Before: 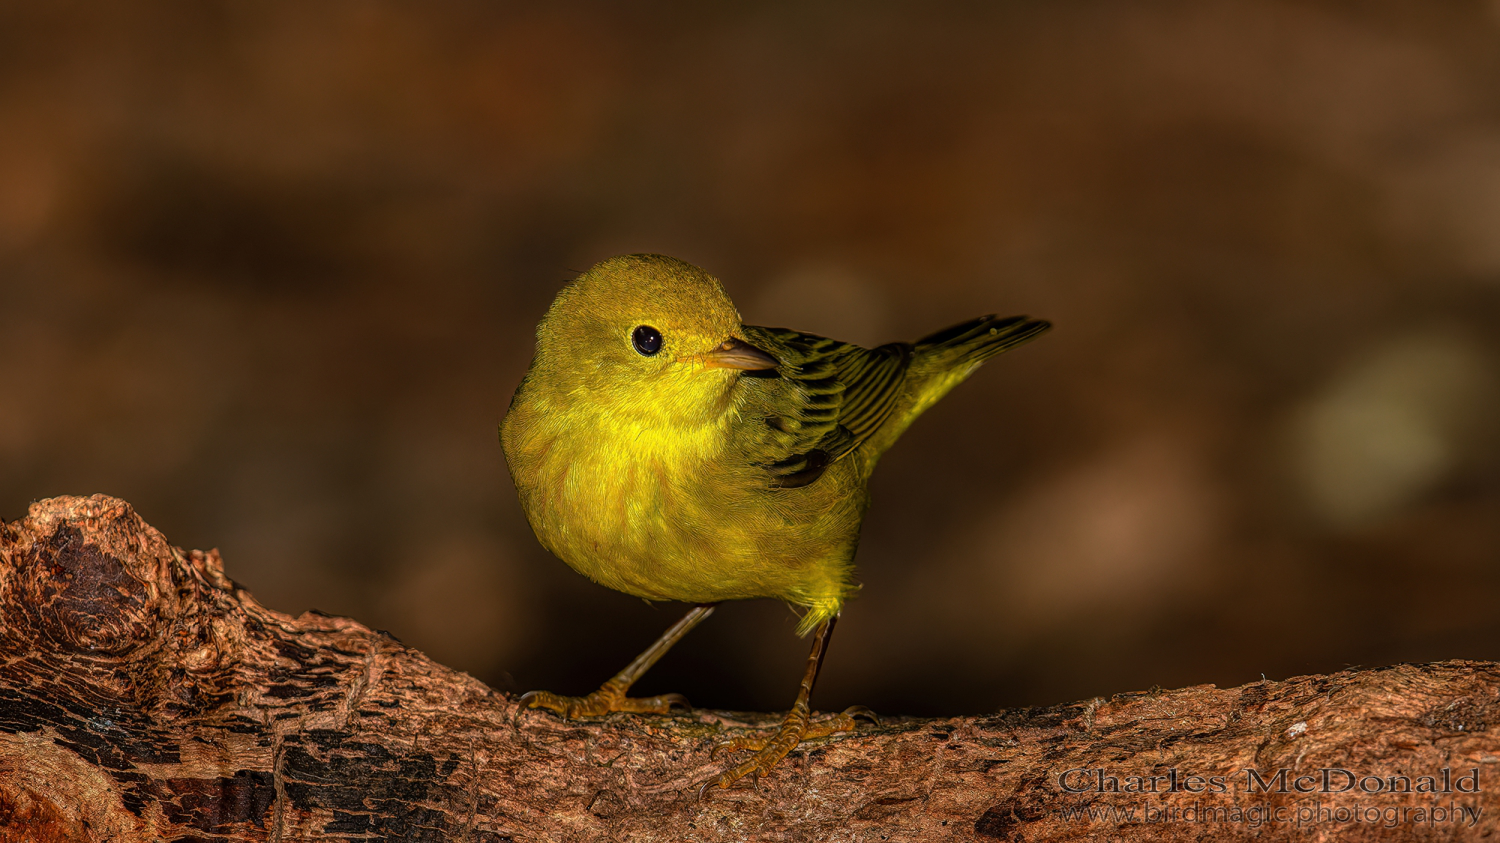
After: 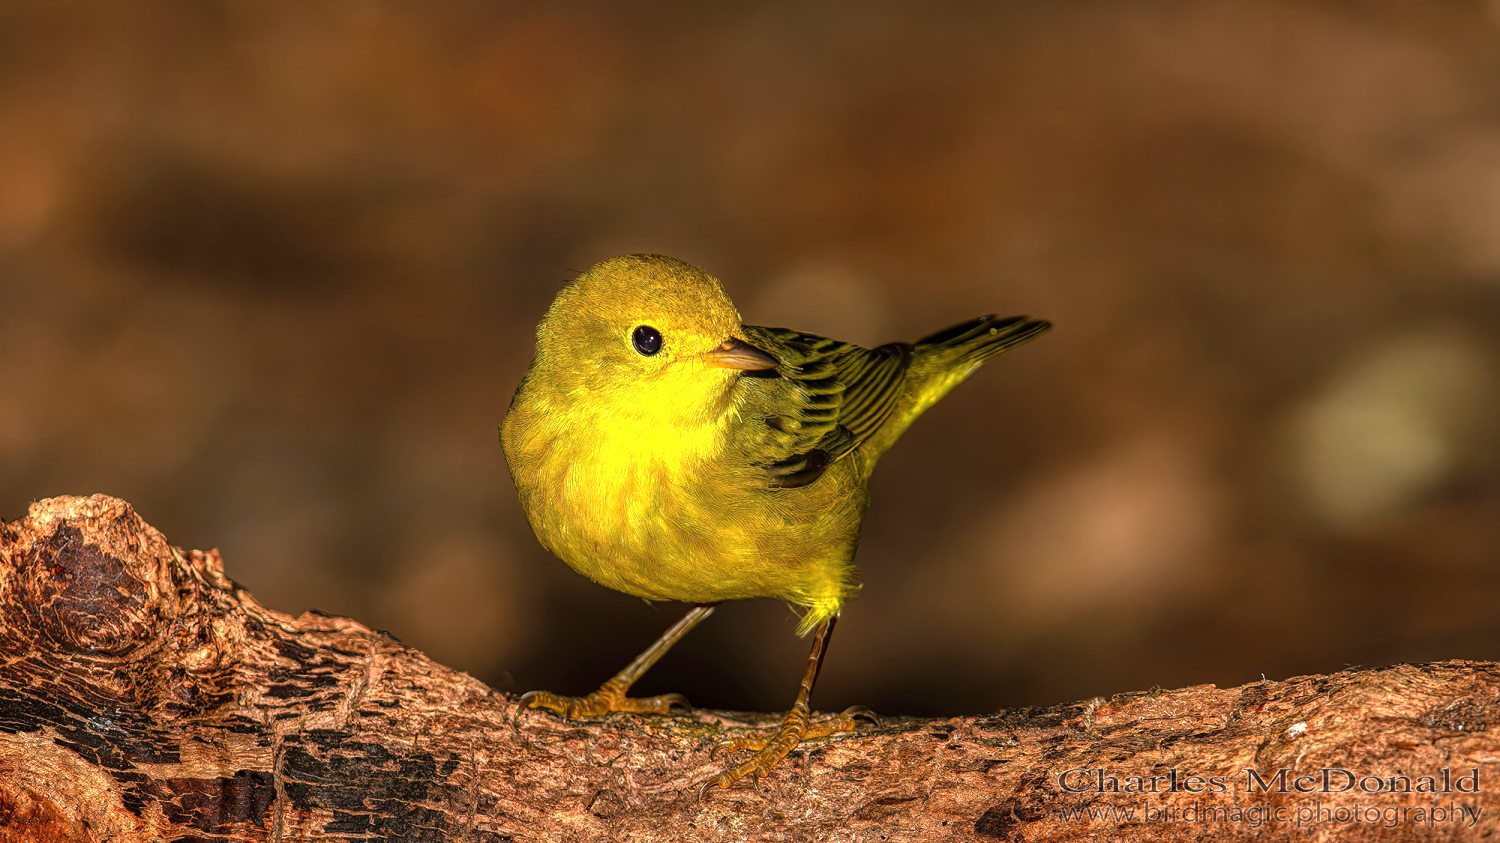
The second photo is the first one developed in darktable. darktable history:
tone equalizer: smoothing diameter 24.96%, edges refinement/feathering 14.92, preserve details guided filter
exposure: black level correction 0, exposure 0.949 EV, compensate highlight preservation false
